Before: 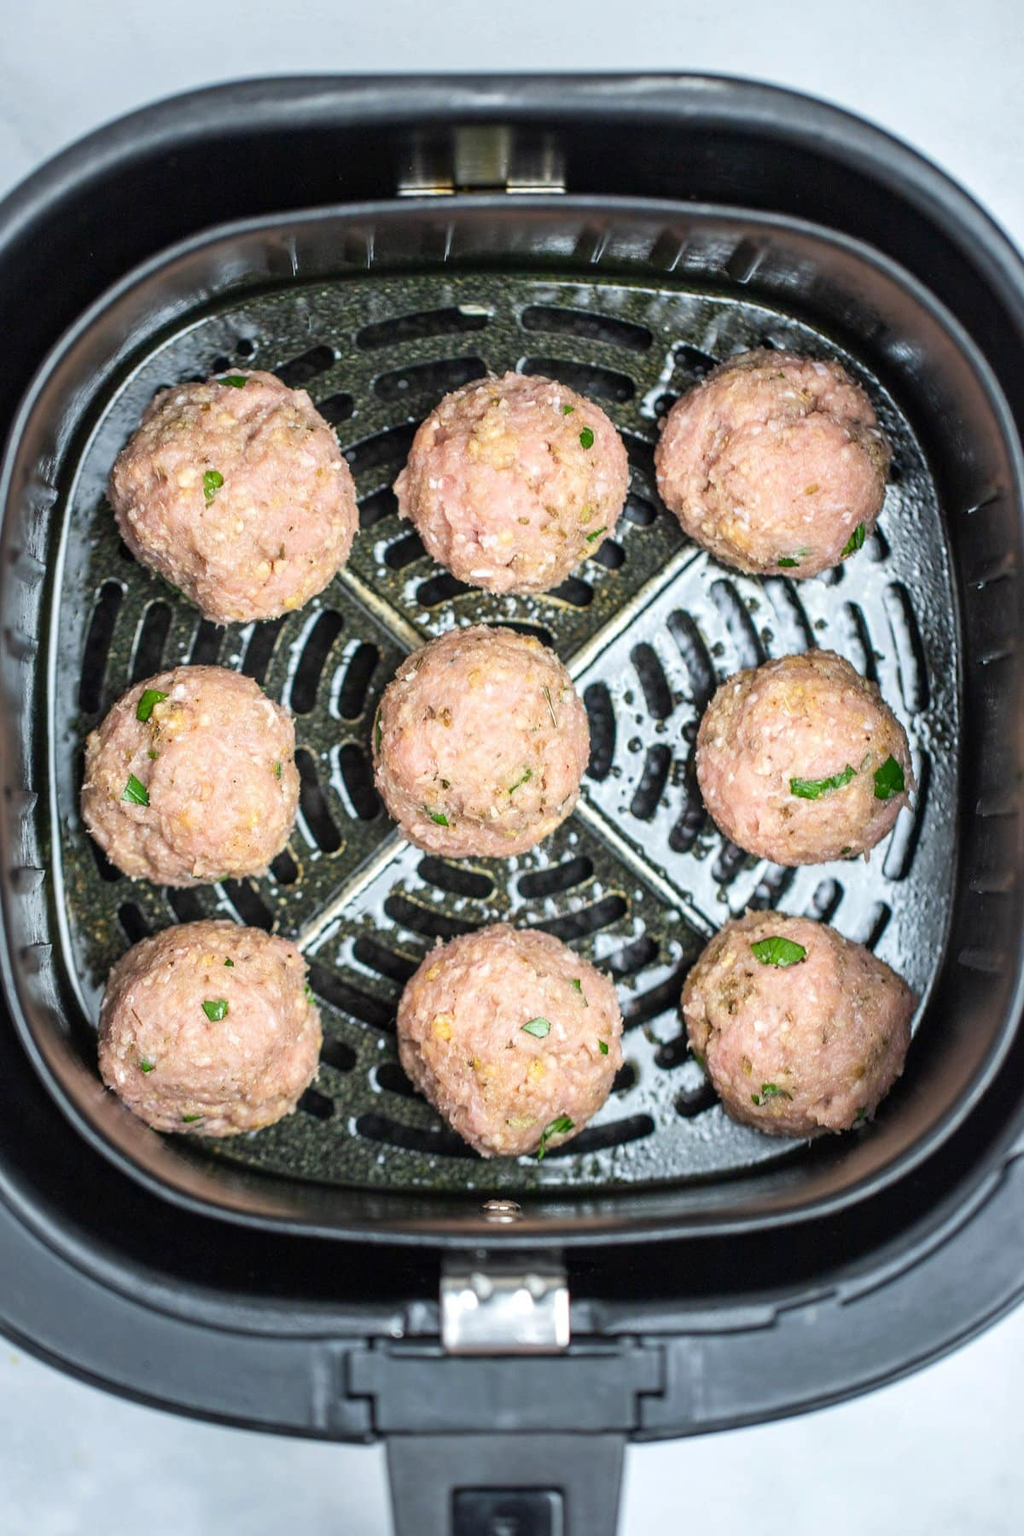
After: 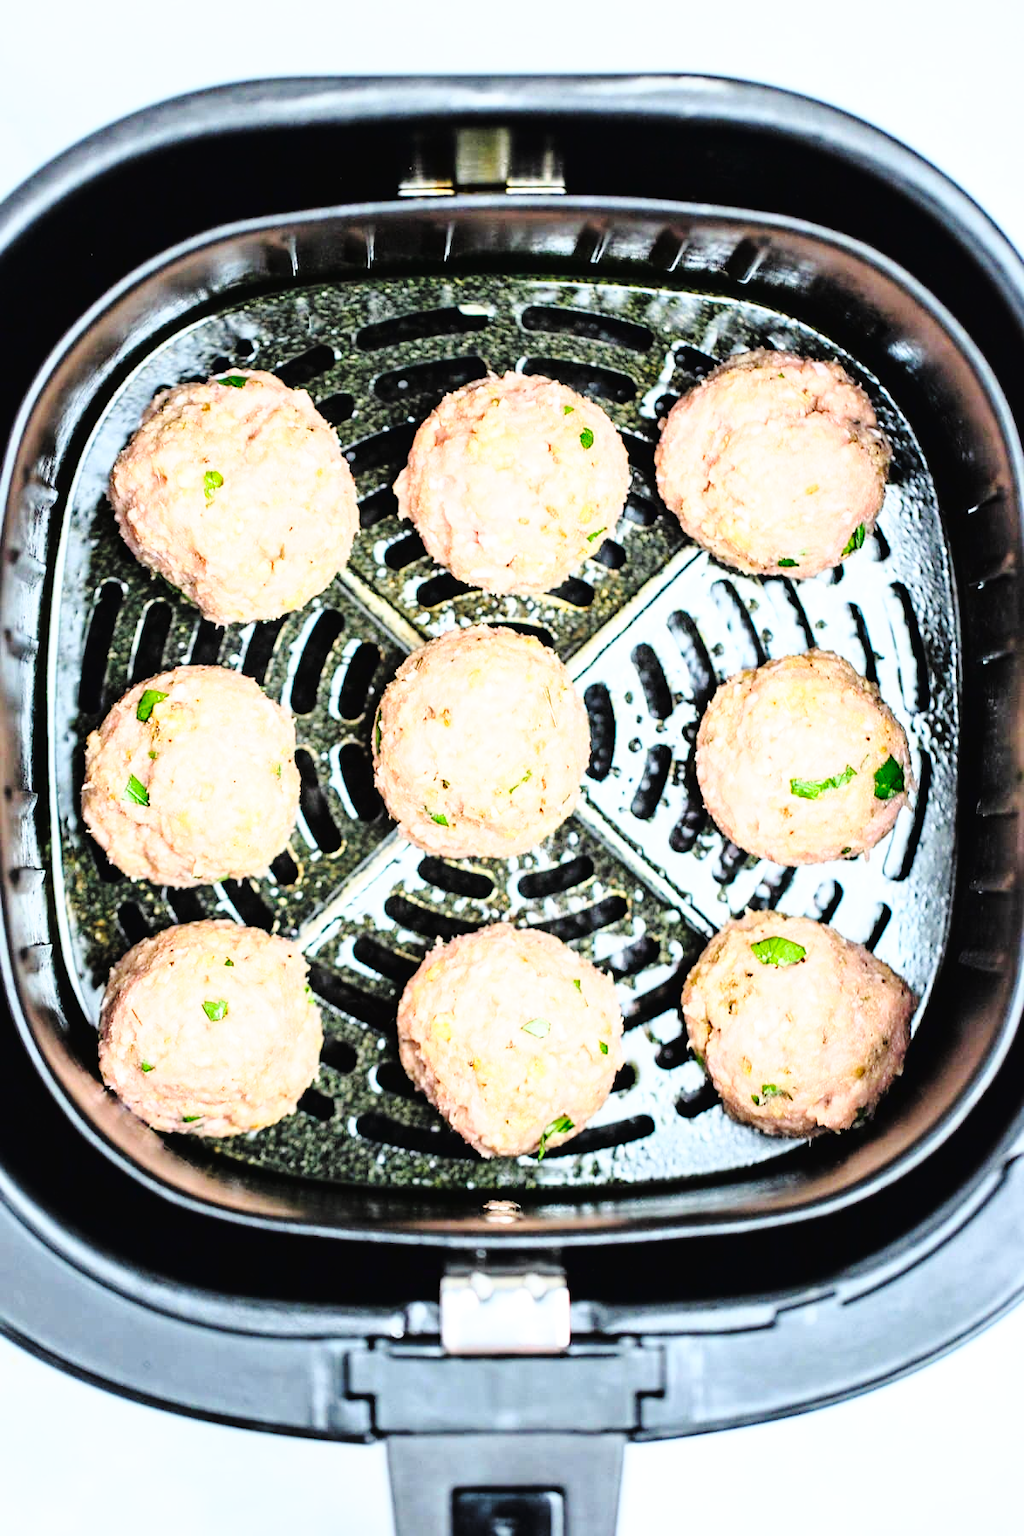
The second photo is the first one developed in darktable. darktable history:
base curve: curves: ch0 [(0, 0) (0.036, 0.037) (0.121, 0.228) (0.46, 0.76) (0.859, 0.983) (1, 1)], preserve colors none
tone curve: curves: ch0 [(0, 0.016) (0.11, 0.039) (0.259, 0.235) (0.383, 0.437) (0.499, 0.597) (0.733, 0.867) (0.843, 0.948) (1, 1)], color space Lab, linked channels, preserve colors none
